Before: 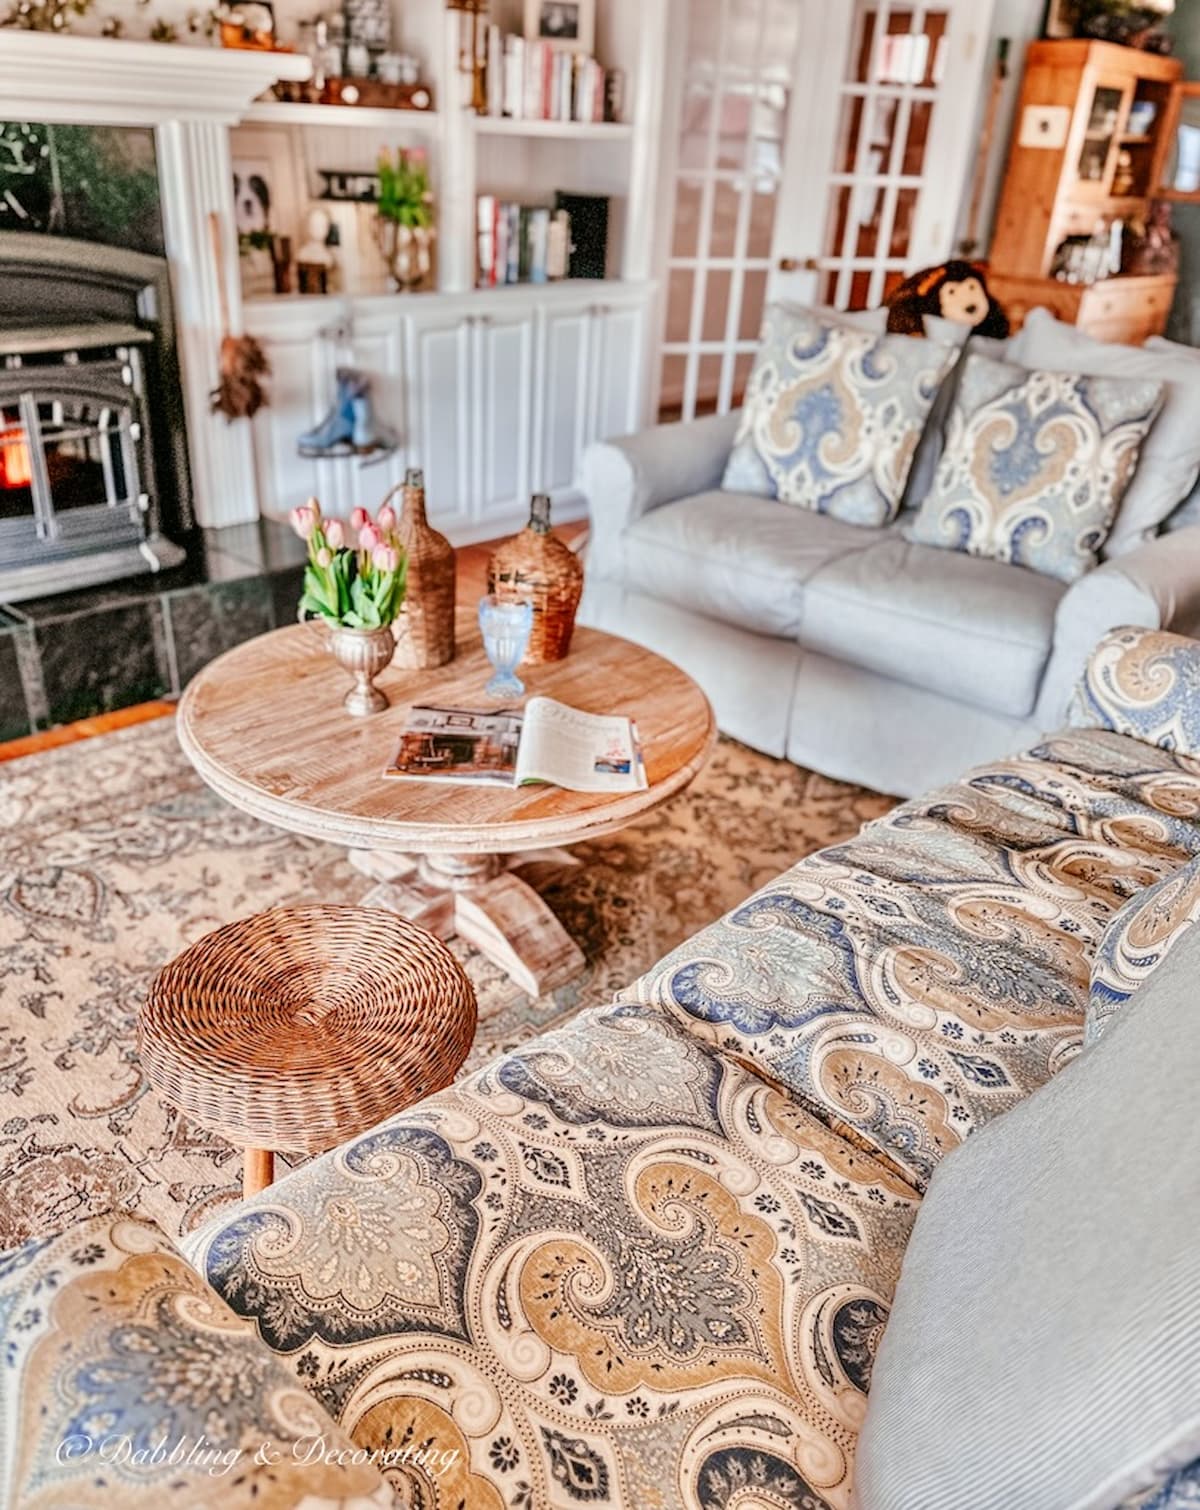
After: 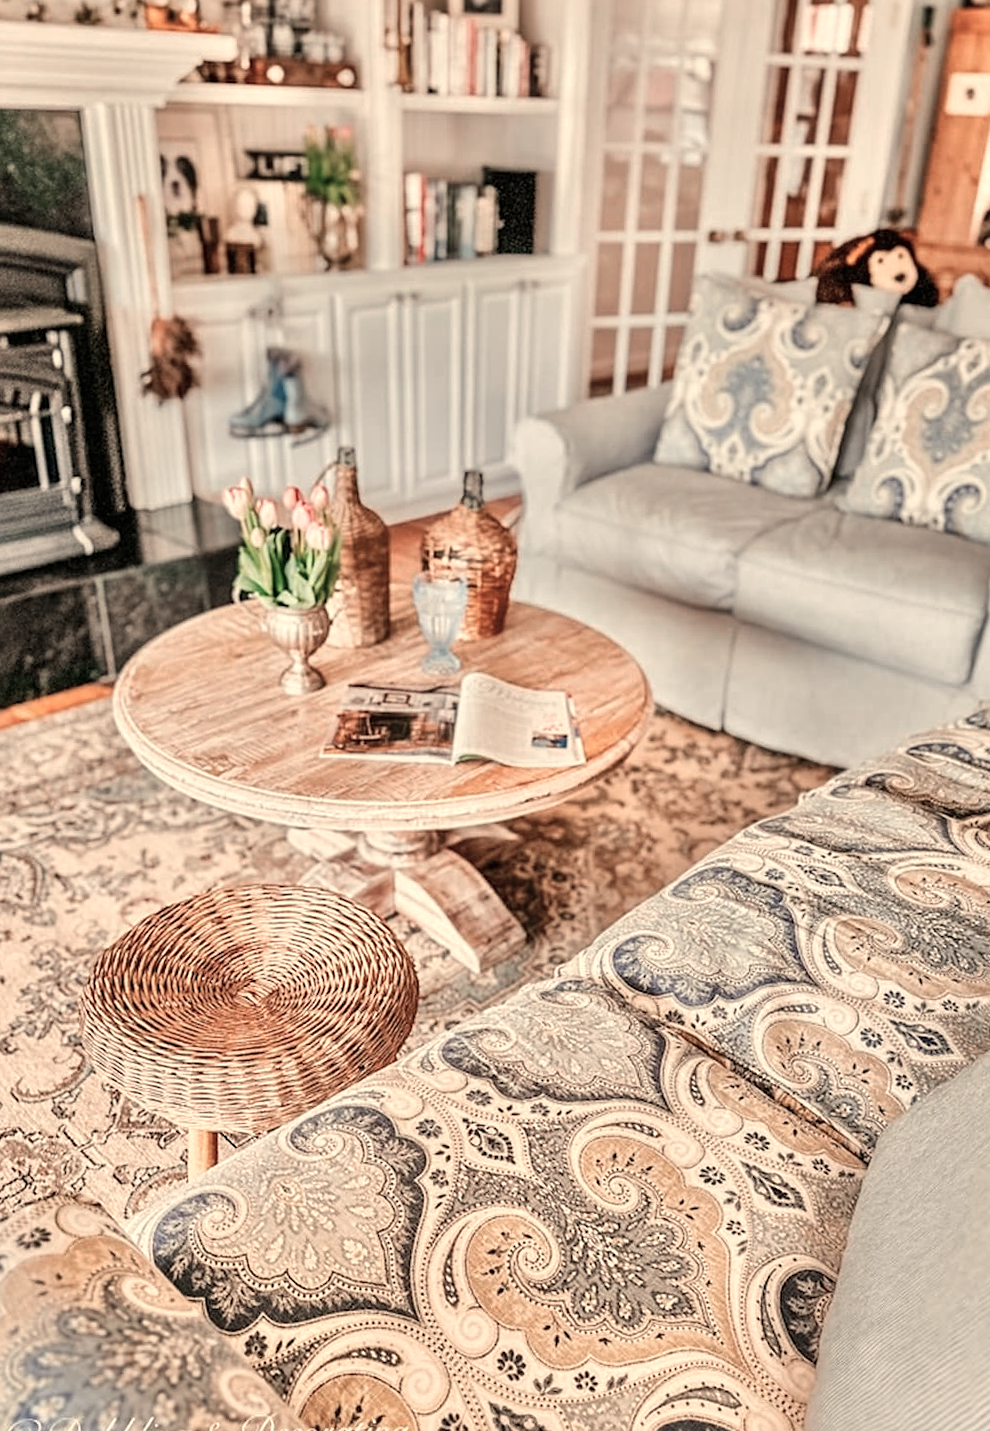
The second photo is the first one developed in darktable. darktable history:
crop and rotate: angle 1°, left 4.281%, top 0.642%, right 11.383%, bottom 2.486%
color zones: curves: ch0 [(0, 0.559) (0.153, 0.551) (0.229, 0.5) (0.429, 0.5) (0.571, 0.5) (0.714, 0.5) (0.857, 0.5) (1, 0.559)]; ch1 [(0, 0.417) (0.112, 0.336) (0.213, 0.26) (0.429, 0.34) (0.571, 0.35) (0.683, 0.331) (0.857, 0.344) (1, 0.417)]
sharpen: amount 0.2
white balance: red 1.138, green 0.996, blue 0.812
